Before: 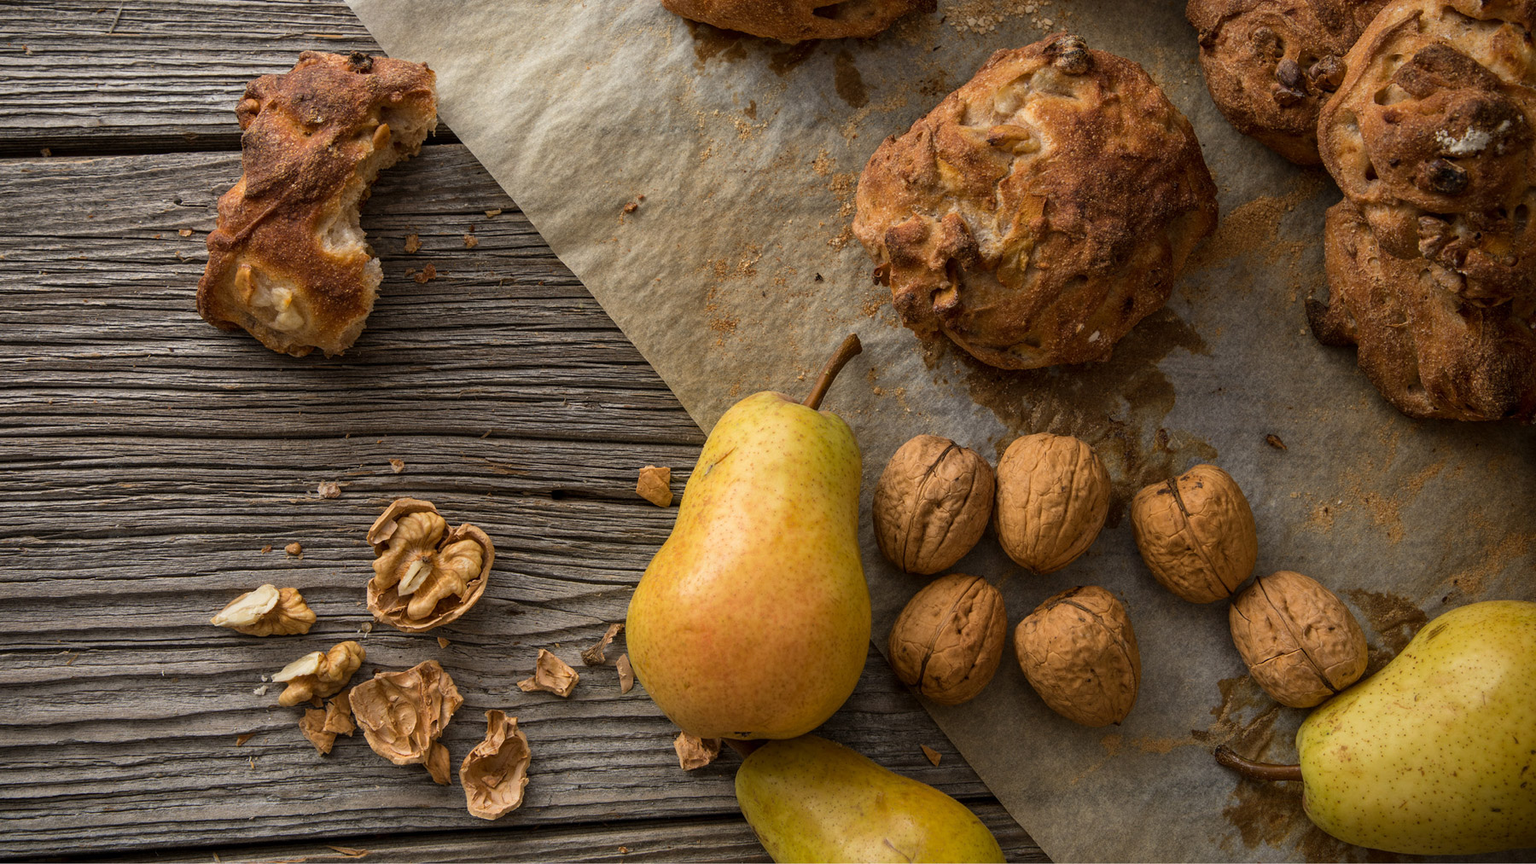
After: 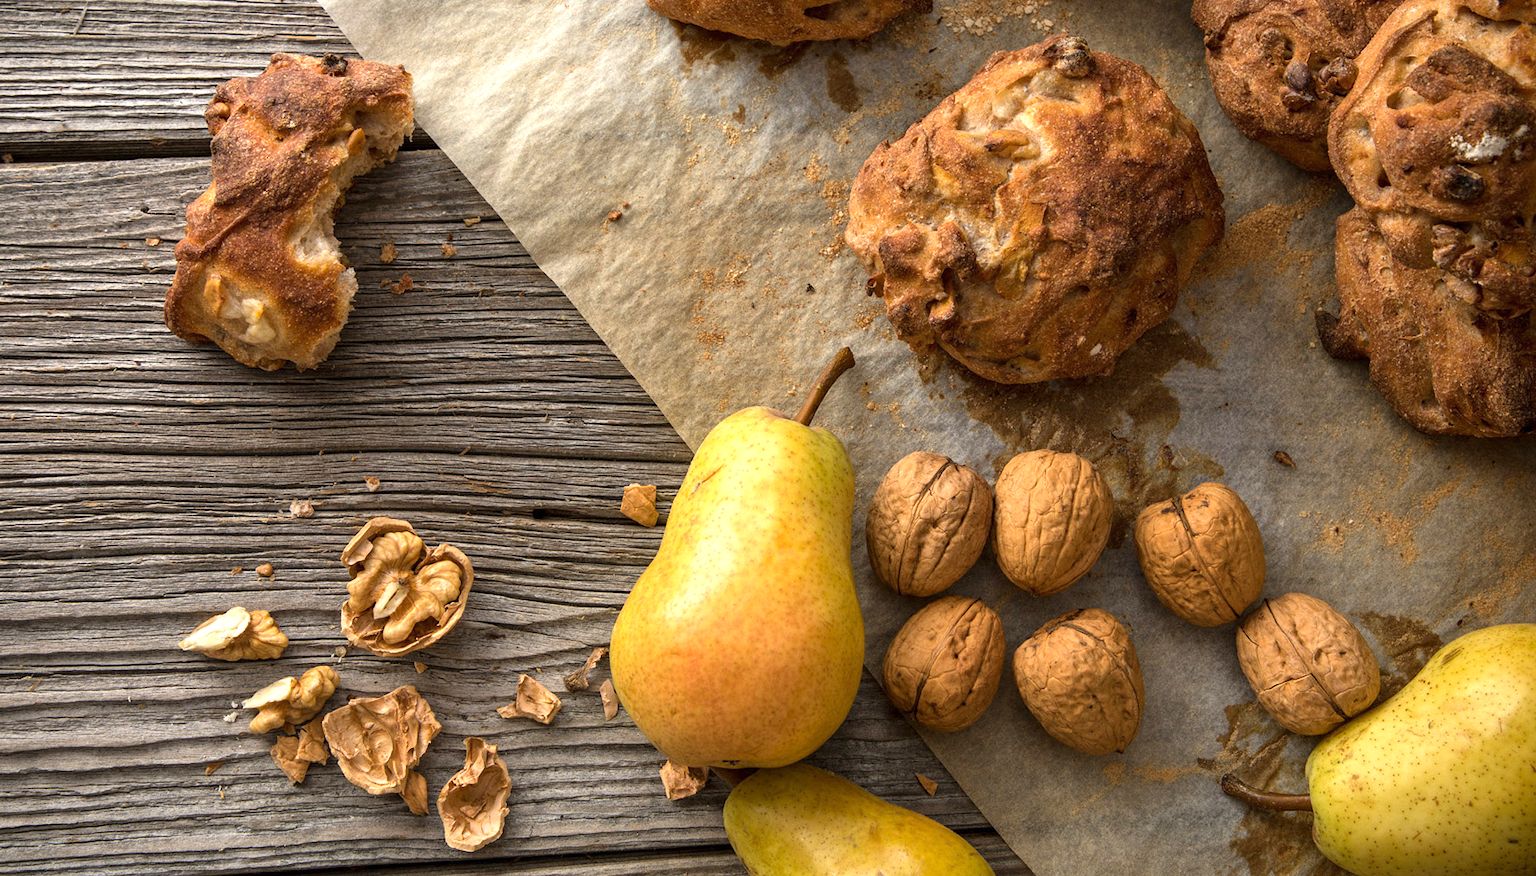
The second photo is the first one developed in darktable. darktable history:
crop and rotate: left 2.536%, right 1.107%, bottom 2.246%
exposure: exposure 0.785 EV, compensate highlight preservation false
